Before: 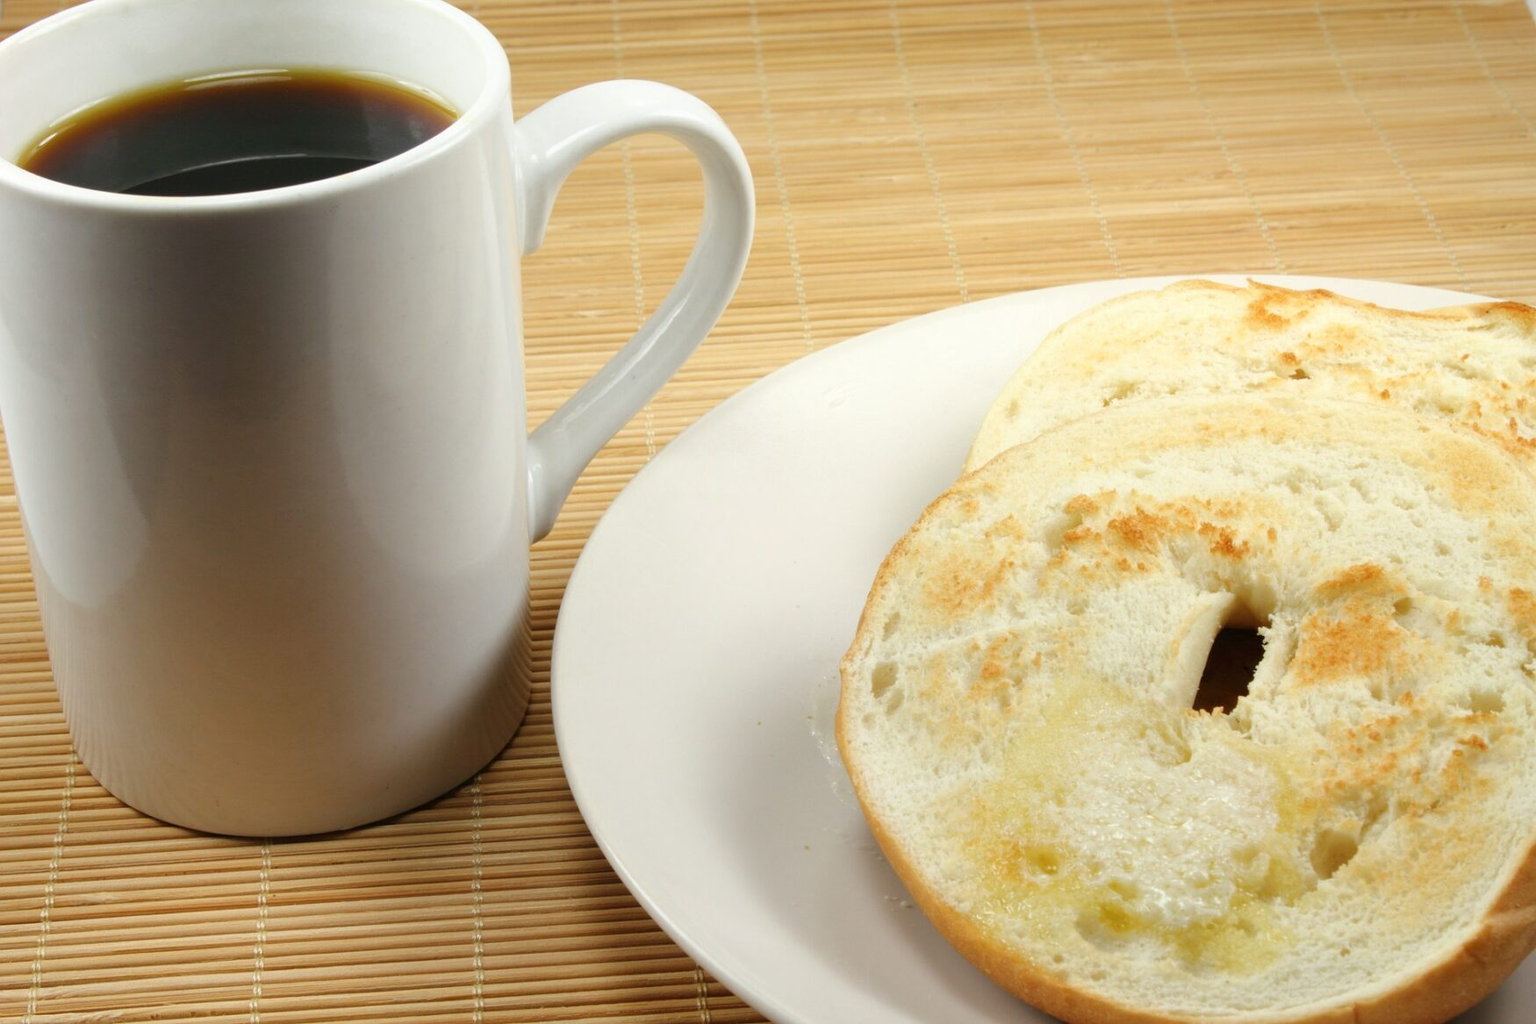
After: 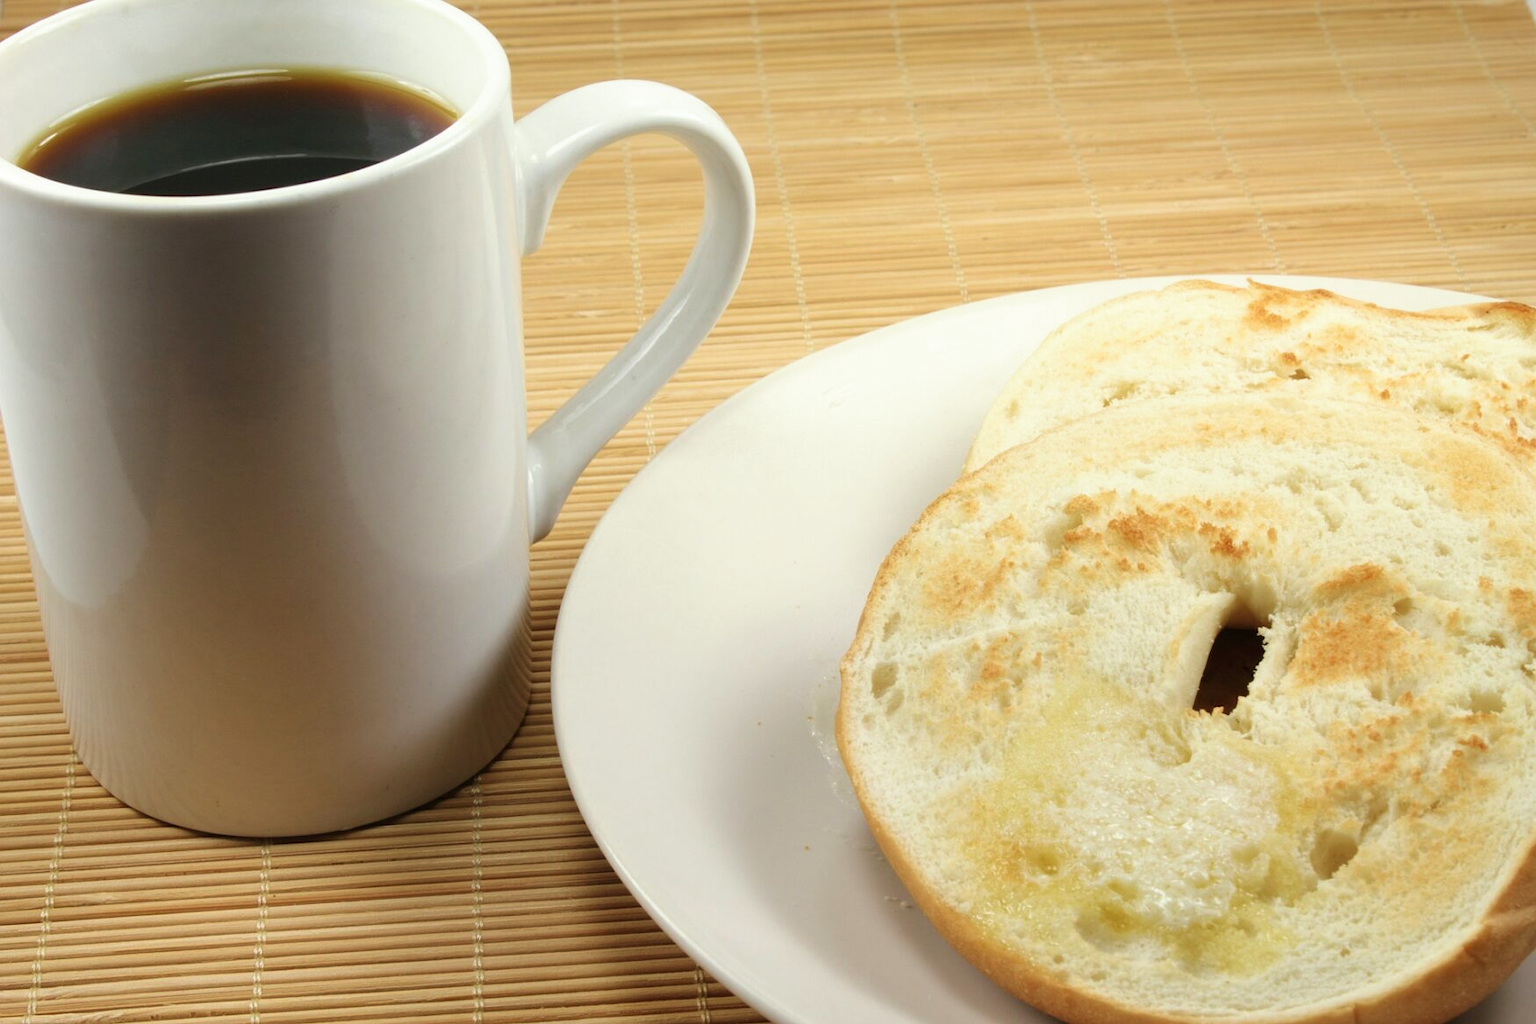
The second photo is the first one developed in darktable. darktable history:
velvia: on, module defaults
contrast brightness saturation: saturation -0.1
split-toning: shadows › saturation 0.61, highlights › saturation 0.58, balance -28.74, compress 87.36%
